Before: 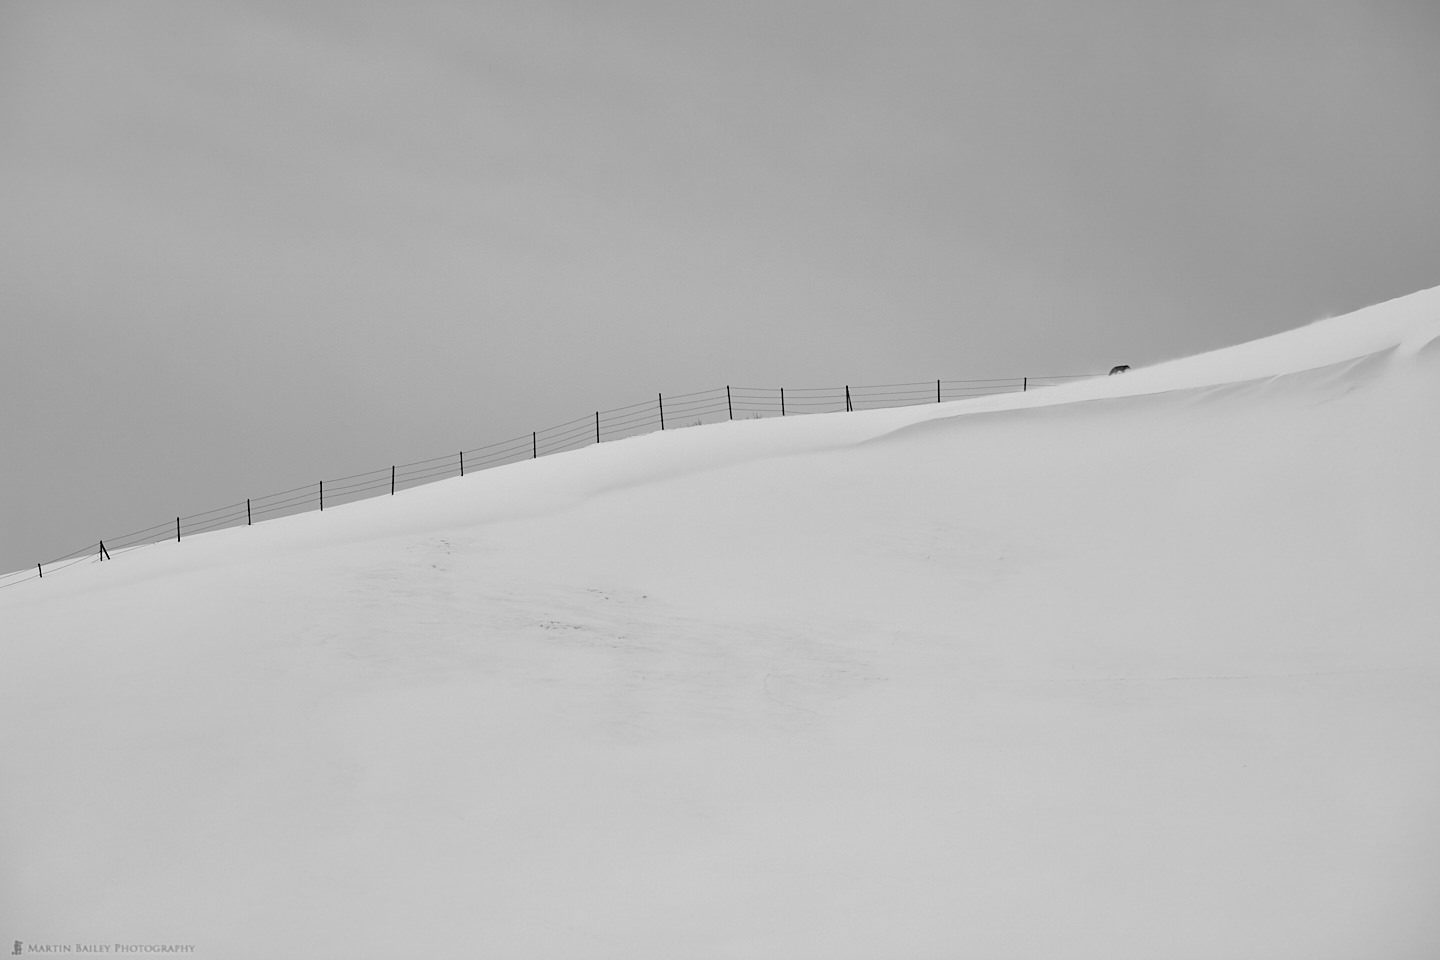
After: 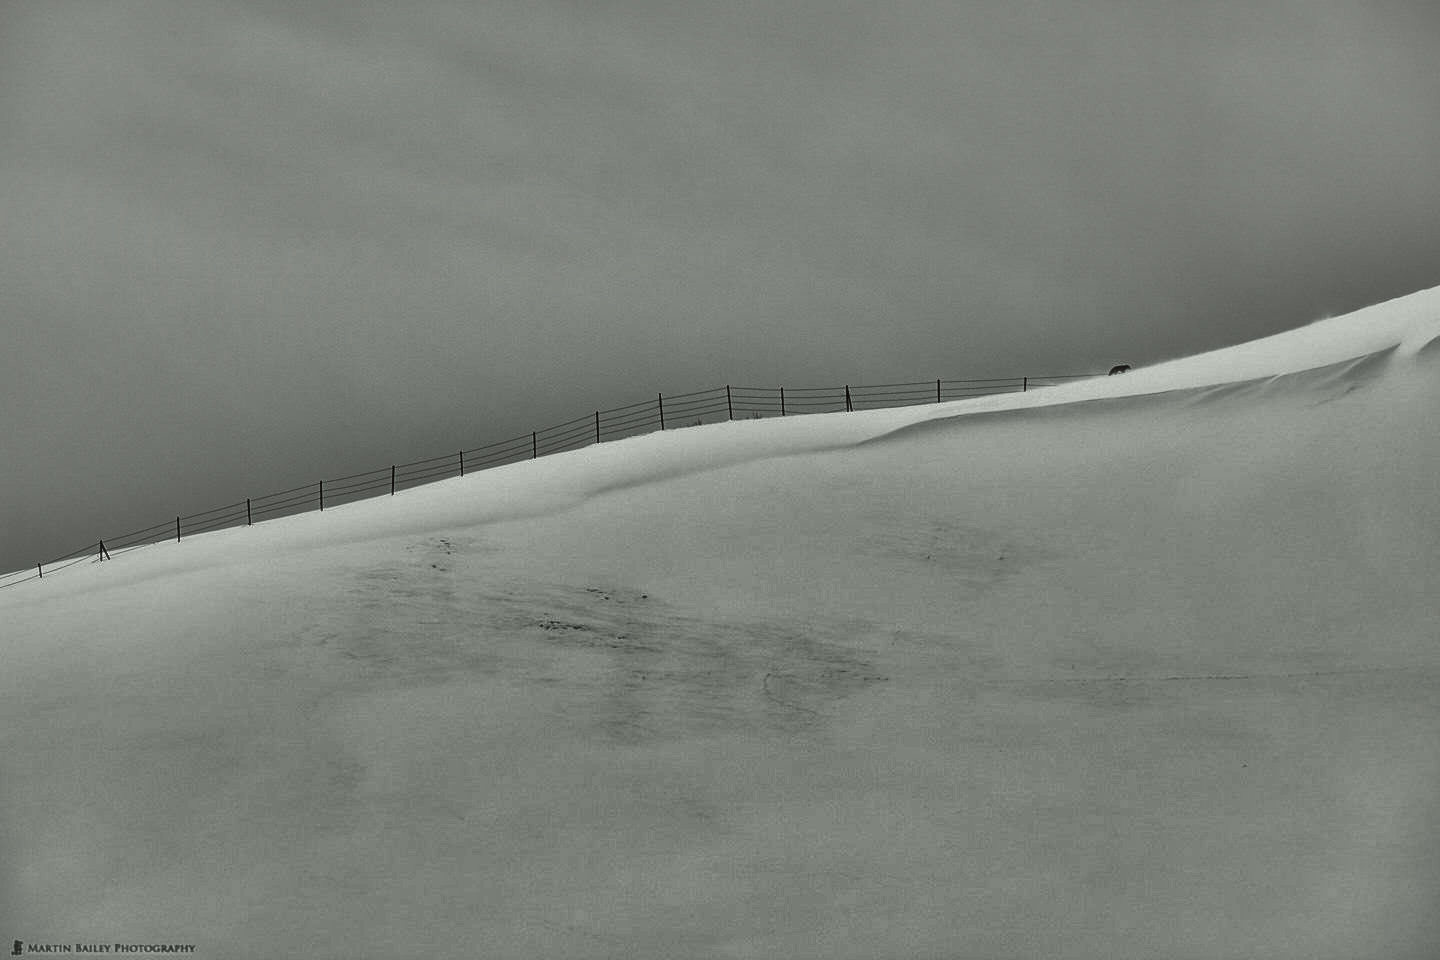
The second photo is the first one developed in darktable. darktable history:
basic adjustments: black level correction 0.012, exposure 0.29 EV, middle gray 17.31%, brightness -0.01, saturation 0.33, vibrance -0.21
local contrast: highlights 61%, detail 143%, midtone range 0.428
color zones: curves: ch0 [(0, 0.613) (0.01, 0.613) (0.245, 0.448) (0.498, 0.529) (0.642, 0.665) (0.879, 0.777) (0.99, 0.613)]; ch1 [(0, 0.035) (0.121, 0.189) (0.259, 0.197) (0.415, 0.061) (0.589, 0.022) (0.732, 0.022) (0.857, 0.026) (0.991, 0.053)]
rgb curve: curves: ch0 [(0, 0.186) (0.314, 0.284) (0.775, 0.708) (1, 1)], compensate middle gray true, preserve colors none
shadows and highlights: shadows 20.91, highlights -82.73, soften with gaussian
white balance: red 1.011, blue 0.982
color balance: lift [1, 1.015, 0.987, 0.985], gamma [1, 0.959, 1.042, 0.958], gain [0.927, 0.938, 1.072, 0.928], contrast 1.5%
